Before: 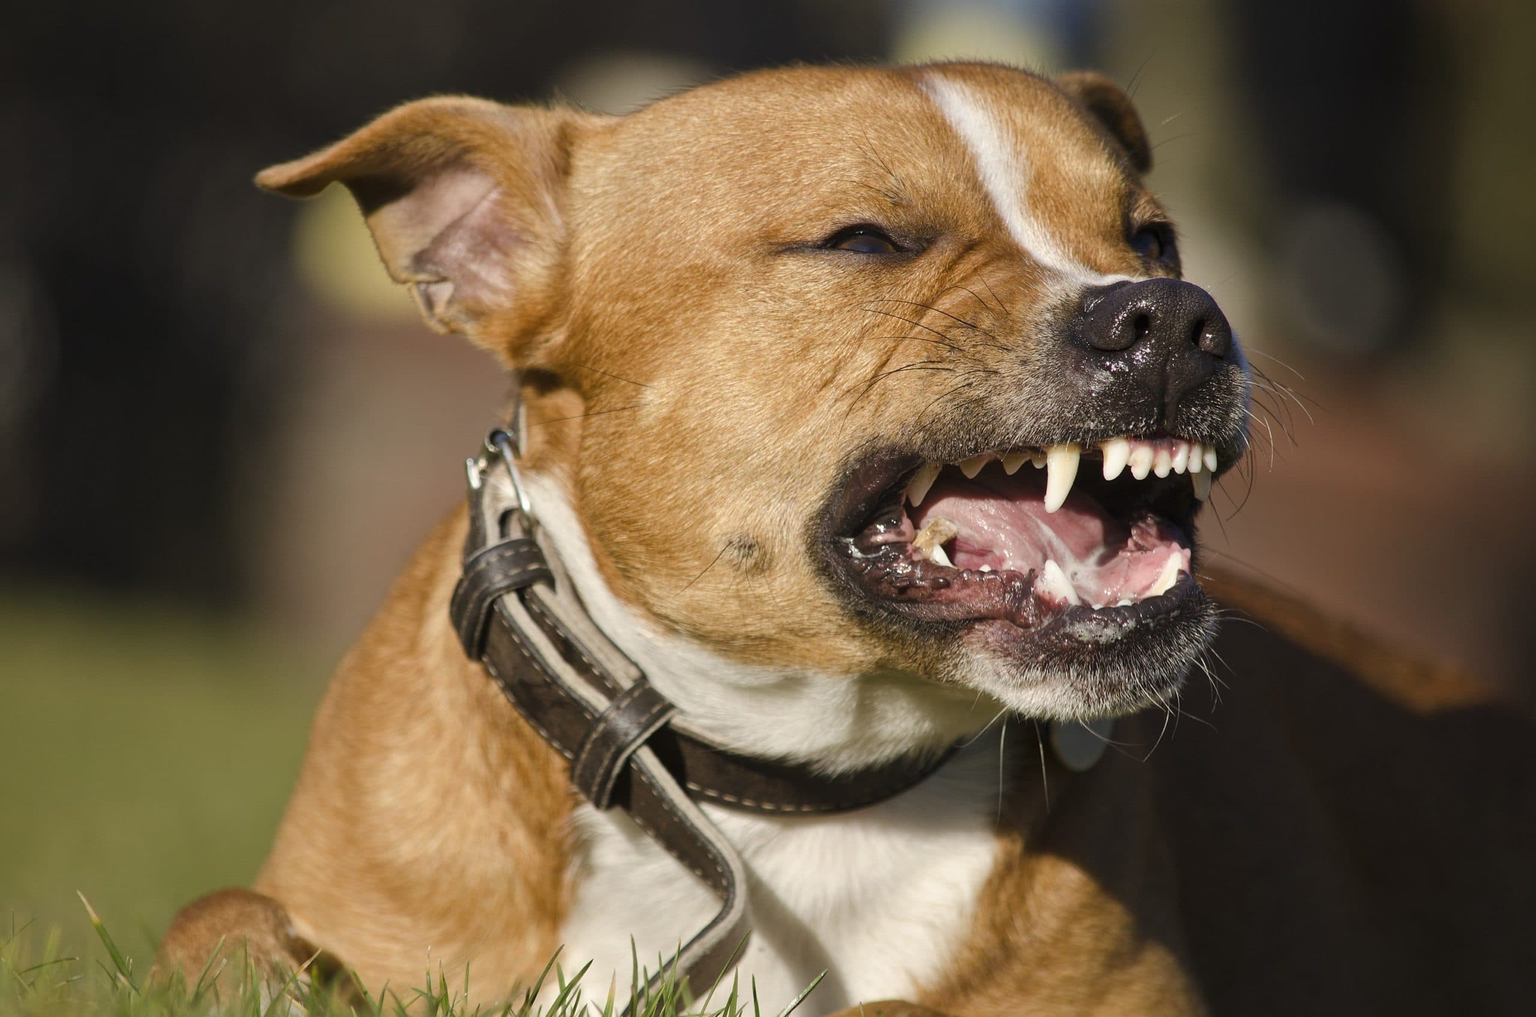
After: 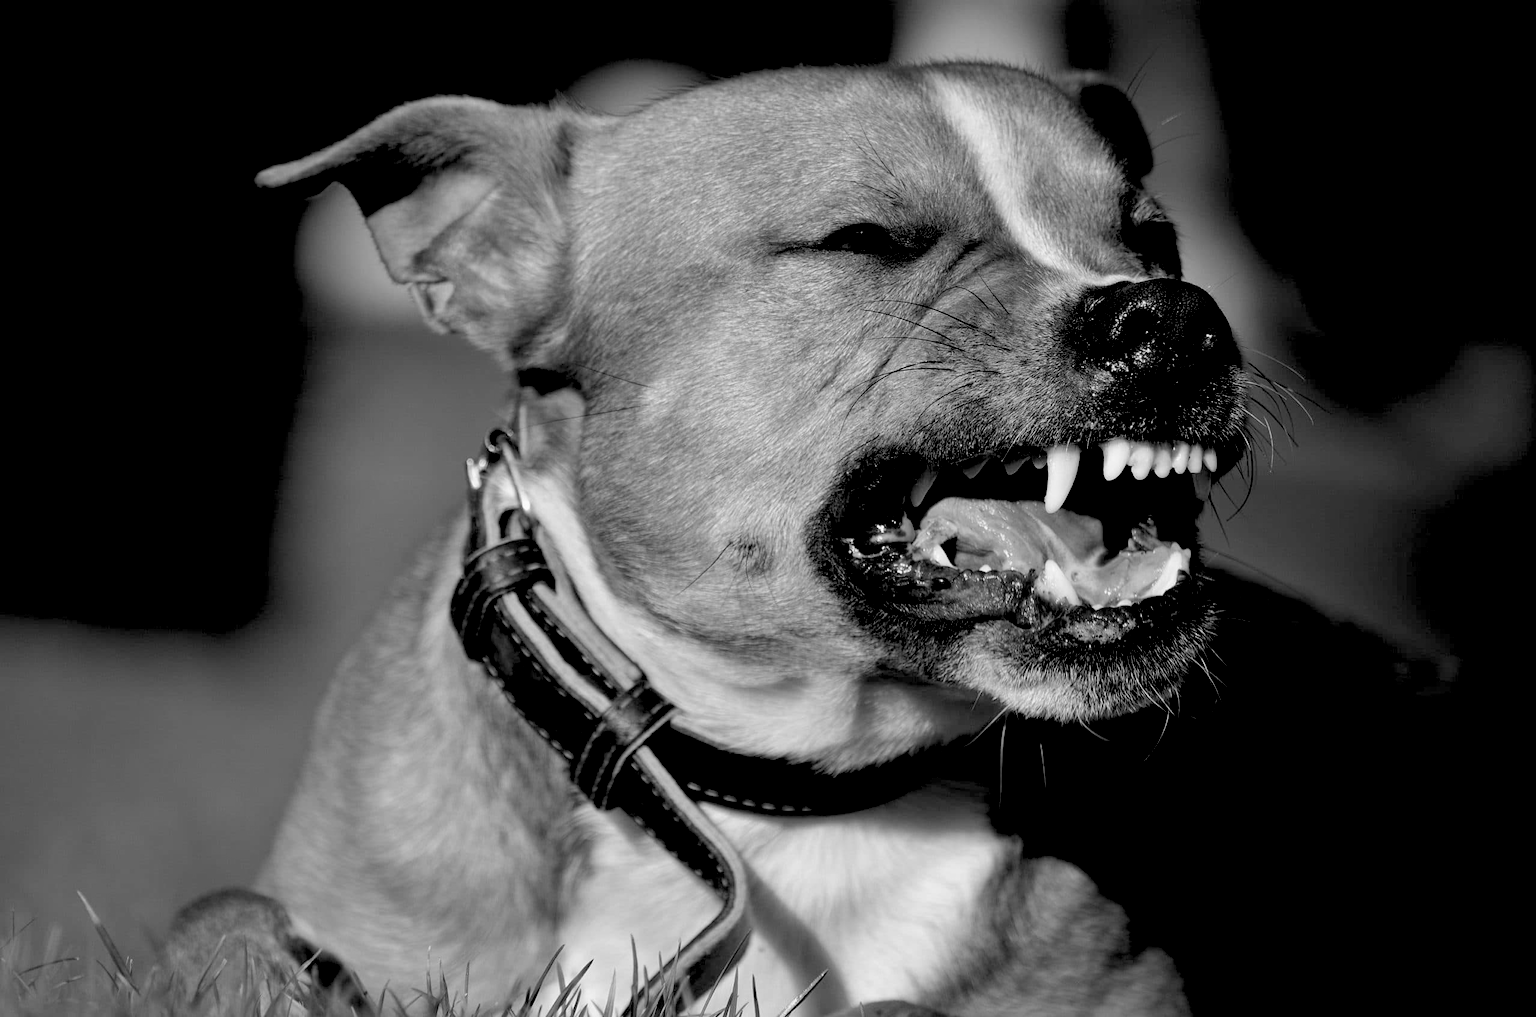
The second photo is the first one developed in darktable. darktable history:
monochrome: on, module defaults
exposure: black level correction 0.056, exposure -0.039 EV, compensate highlight preservation false
haze removal: strength -0.05
